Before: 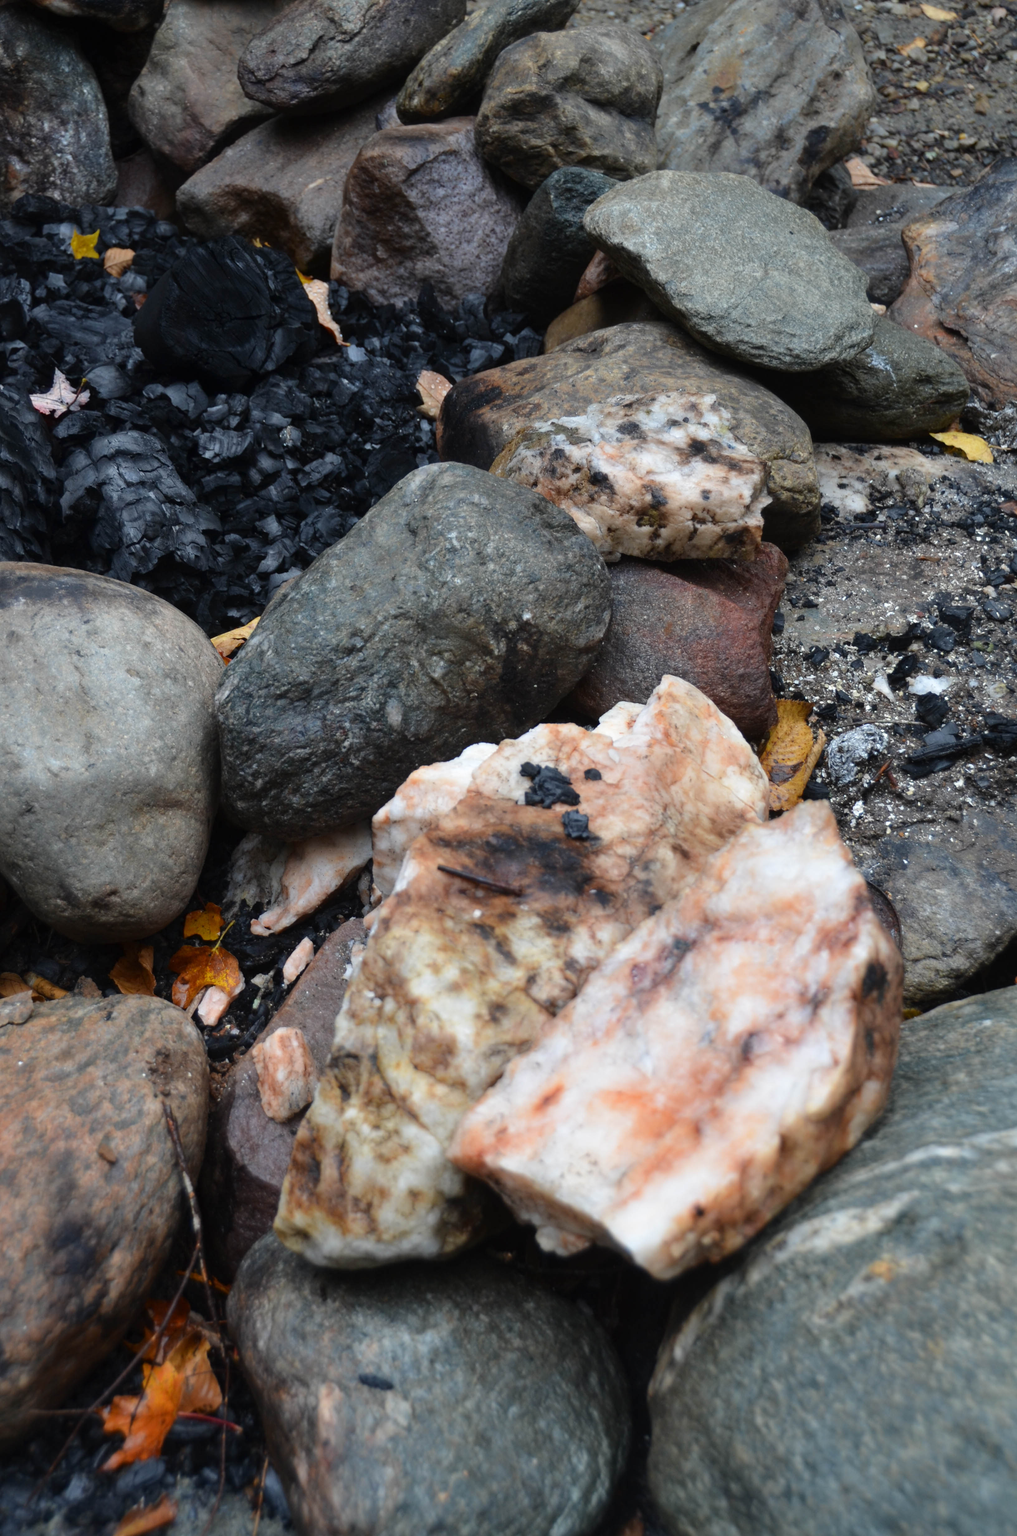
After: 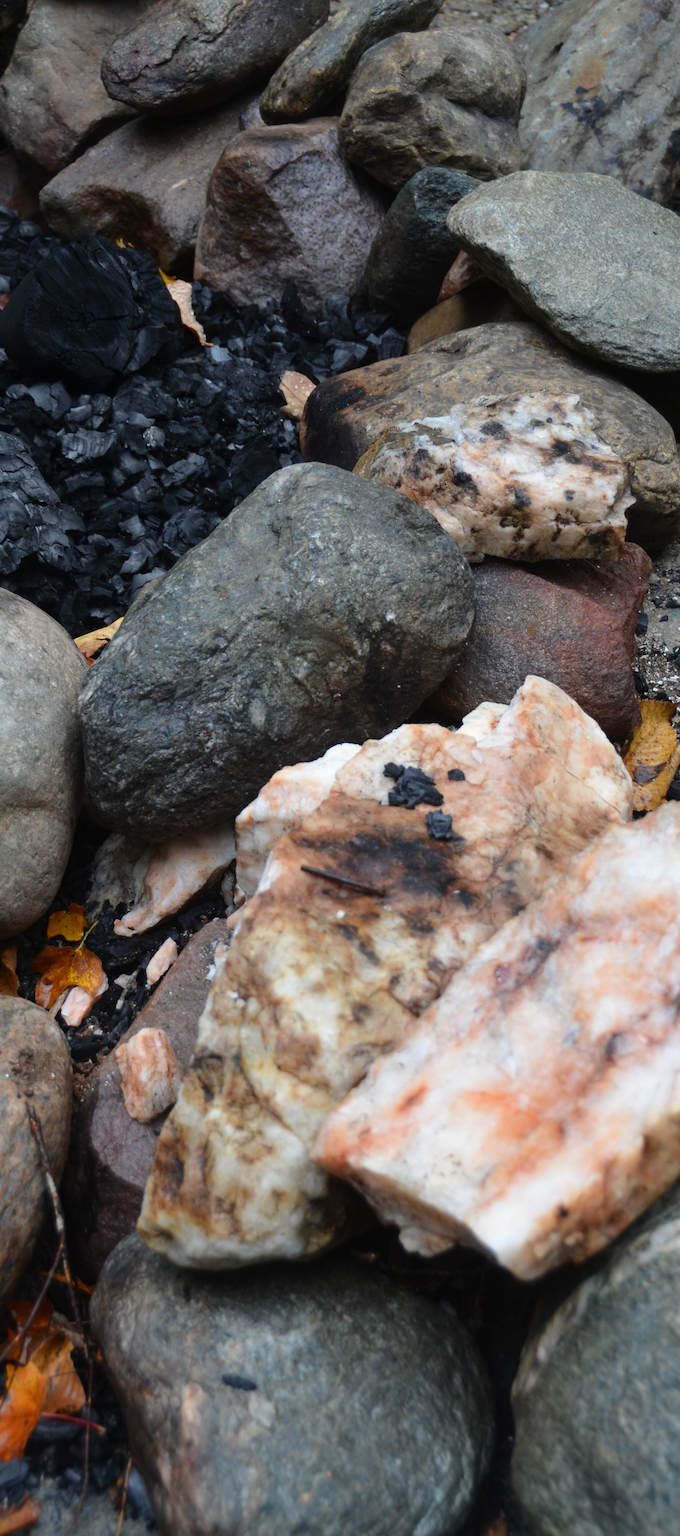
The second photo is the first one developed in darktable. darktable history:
crop and rotate: left 13.508%, right 19.631%
